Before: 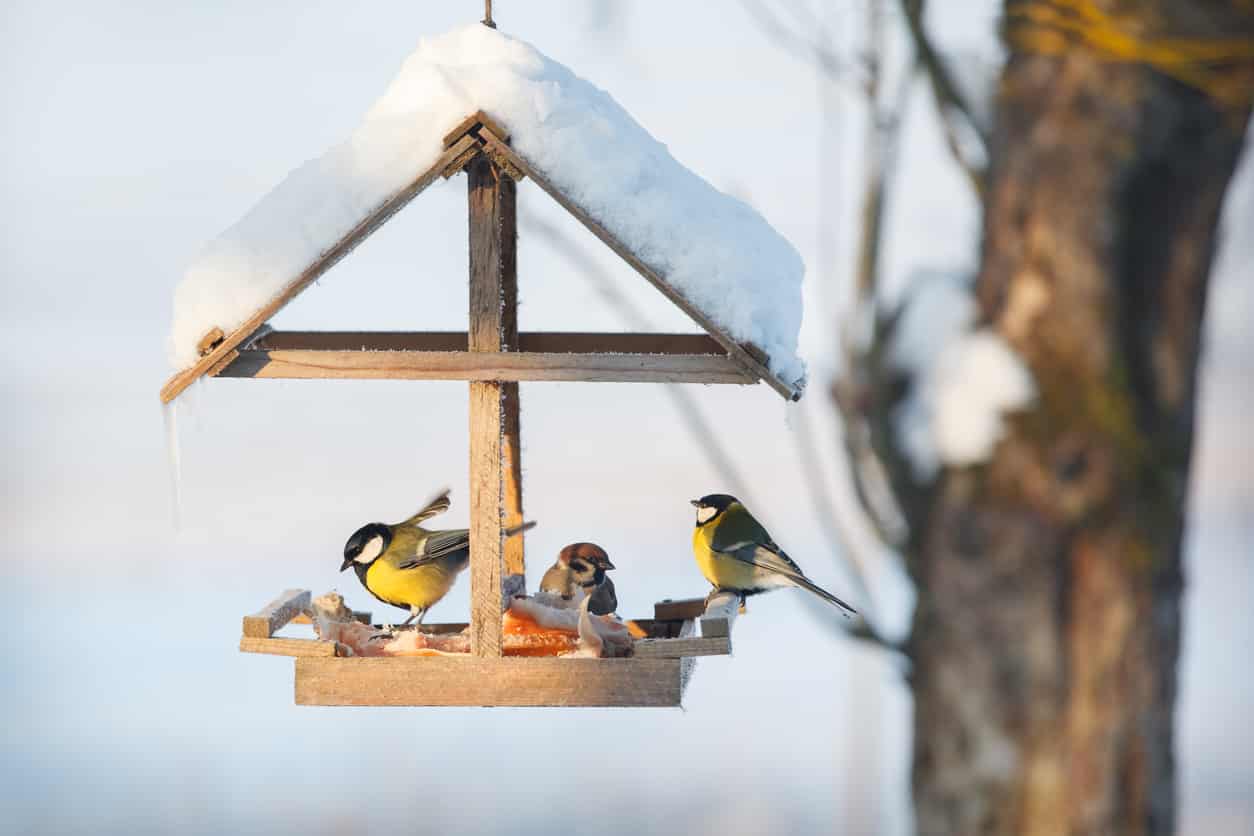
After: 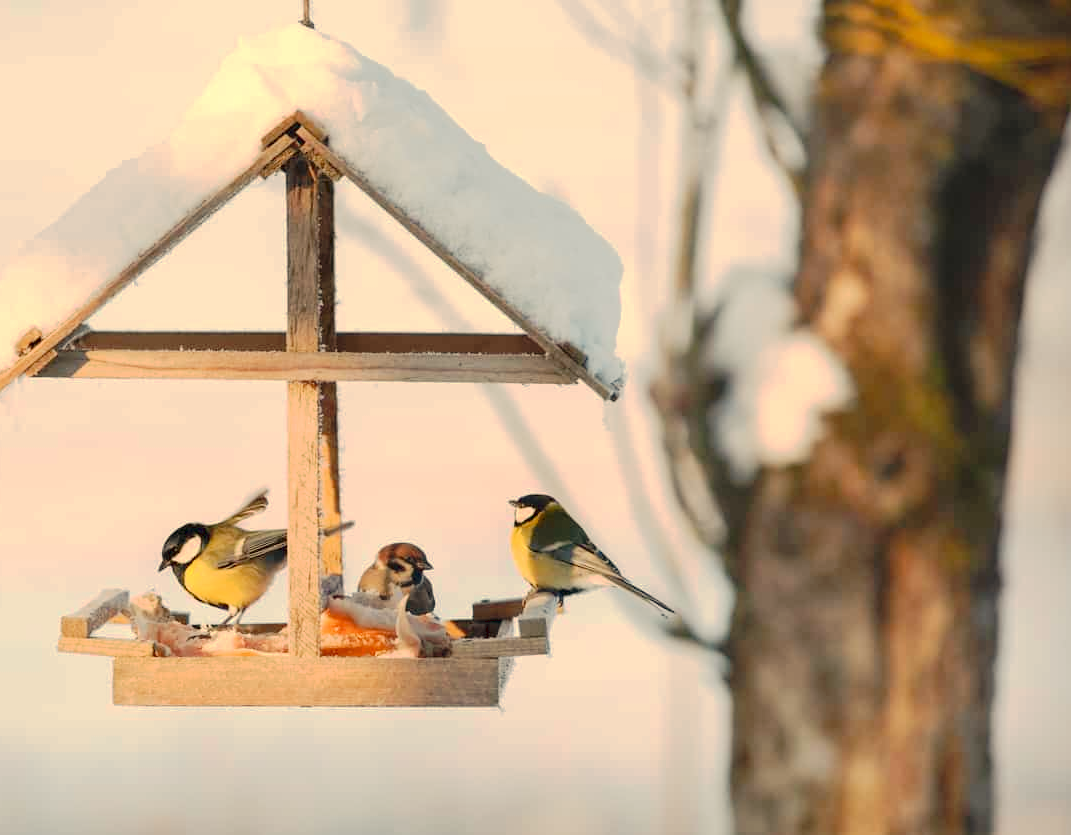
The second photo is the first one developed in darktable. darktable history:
crop and rotate: left 14.584%
exposure: black level correction 0.009, exposure 0.014 EV, compensate highlight preservation false
tone curve: curves: ch0 [(0, 0) (0.003, 0.048) (0.011, 0.055) (0.025, 0.065) (0.044, 0.089) (0.069, 0.111) (0.1, 0.132) (0.136, 0.163) (0.177, 0.21) (0.224, 0.259) (0.277, 0.323) (0.335, 0.385) (0.399, 0.442) (0.468, 0.508) (0.543, 0.578) (0.623, 0.648) (0.709, 0.716) (0.801, 0.781) (0.898, 0.845) (1, 1)], preserve colors none
contrast brightness saturation: contrast 0.1, brightness 0.02, saturation 0.02
white balance: red 1.123, blue 0.83
